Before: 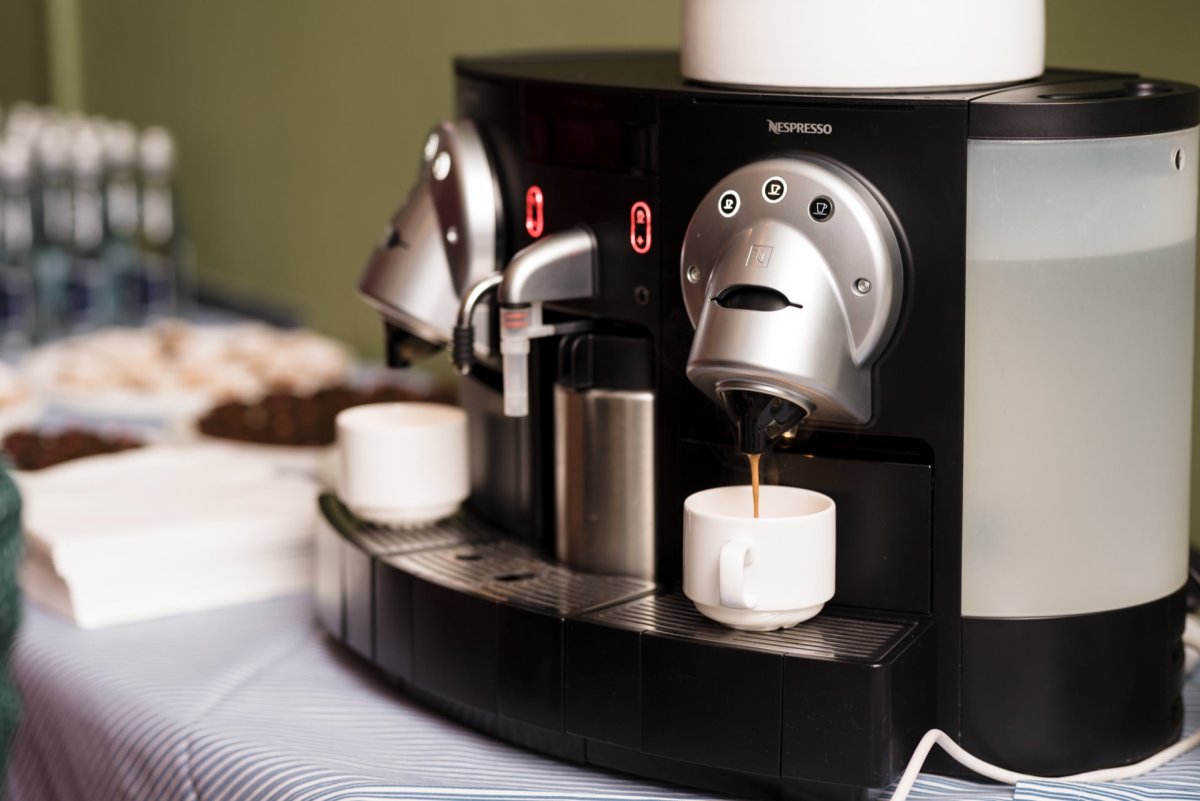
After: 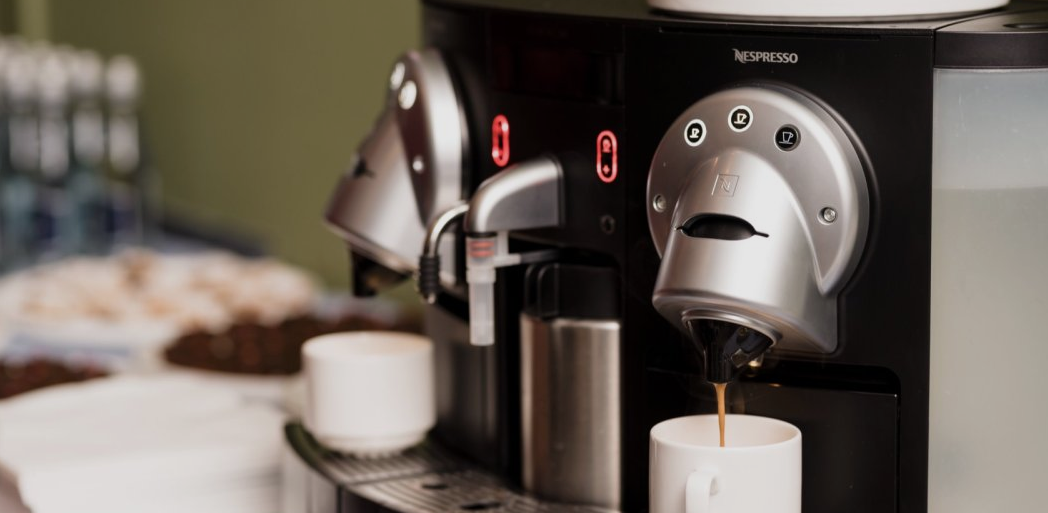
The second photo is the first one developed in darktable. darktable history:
exposure: exposure -0.339 EV, compensate exposure bias true, compensate highlight preservation false
crop: left 2.914%, top 8.94%, right 9.677%, bottom 26.942%
